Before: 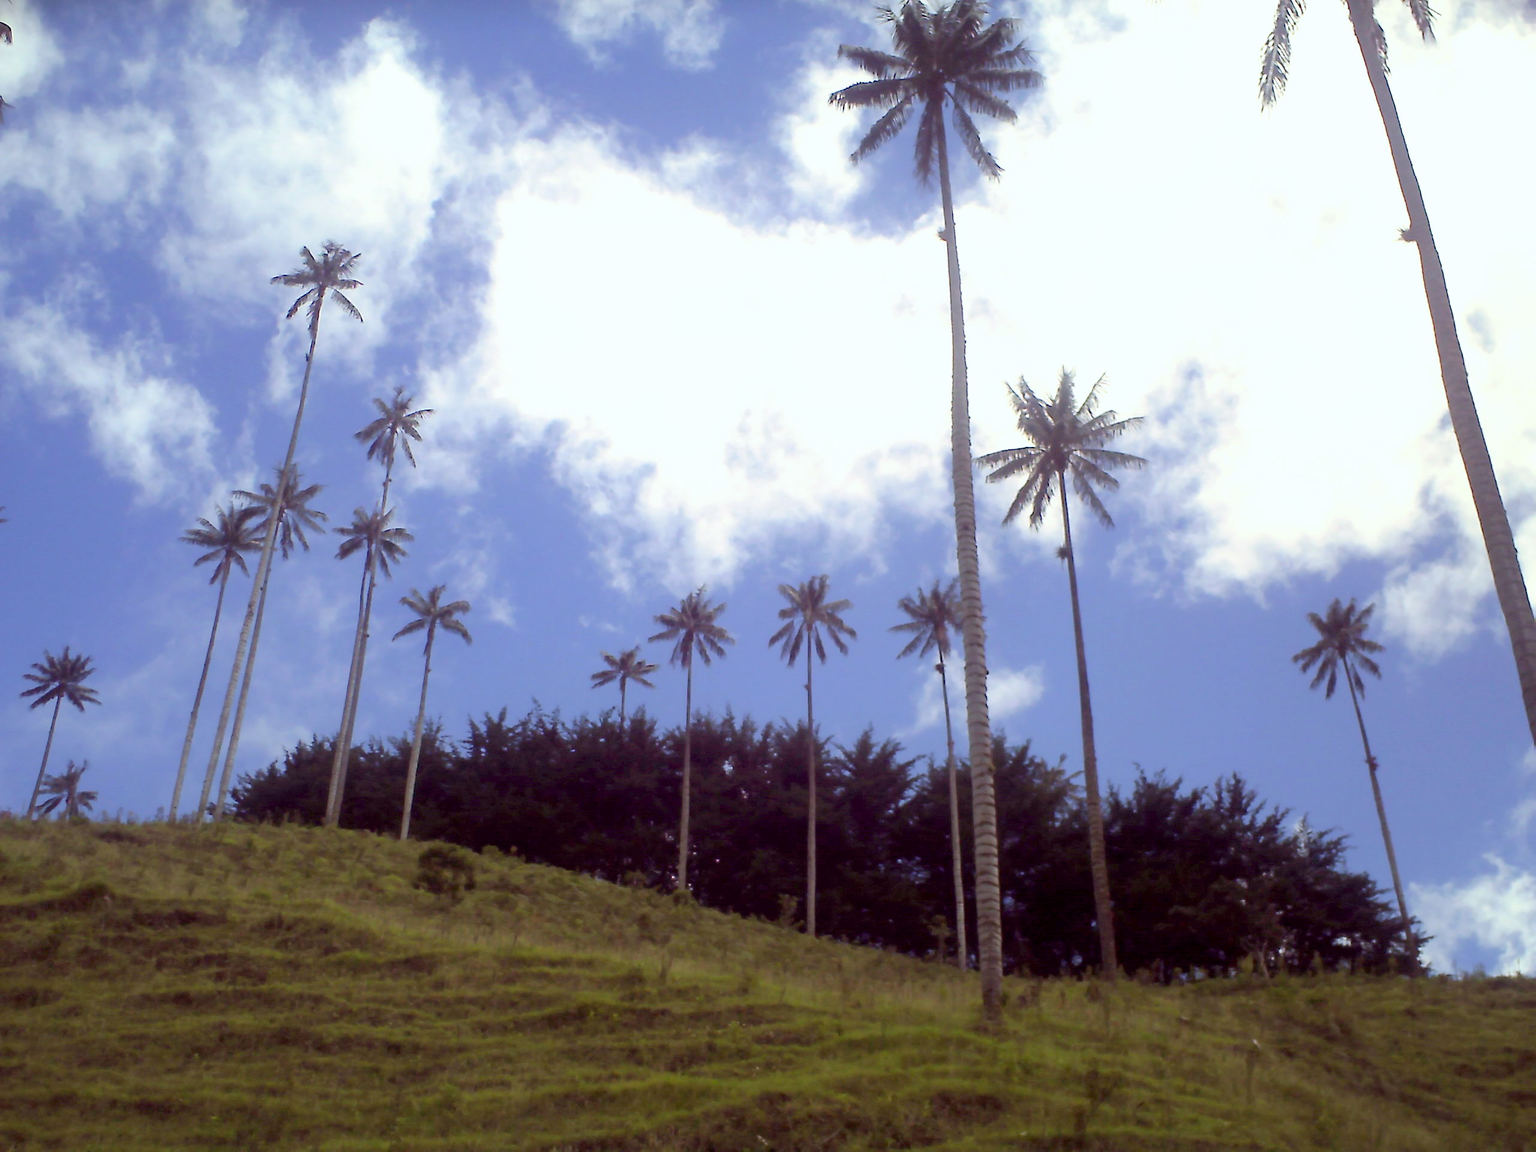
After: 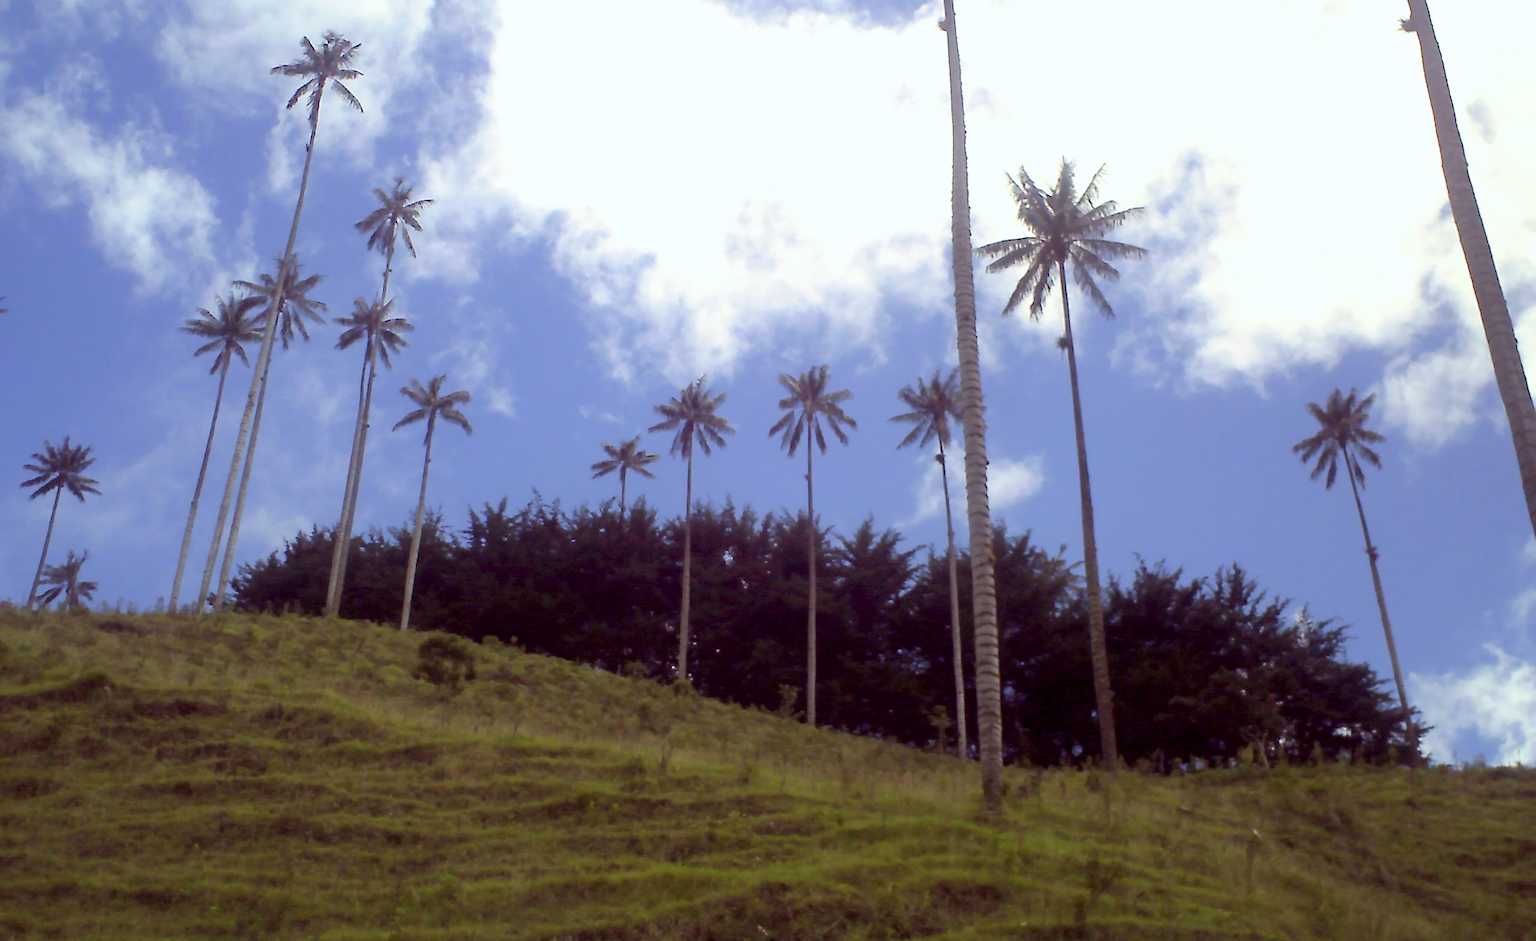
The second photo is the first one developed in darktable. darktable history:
crop and rotate: top 18.237%
